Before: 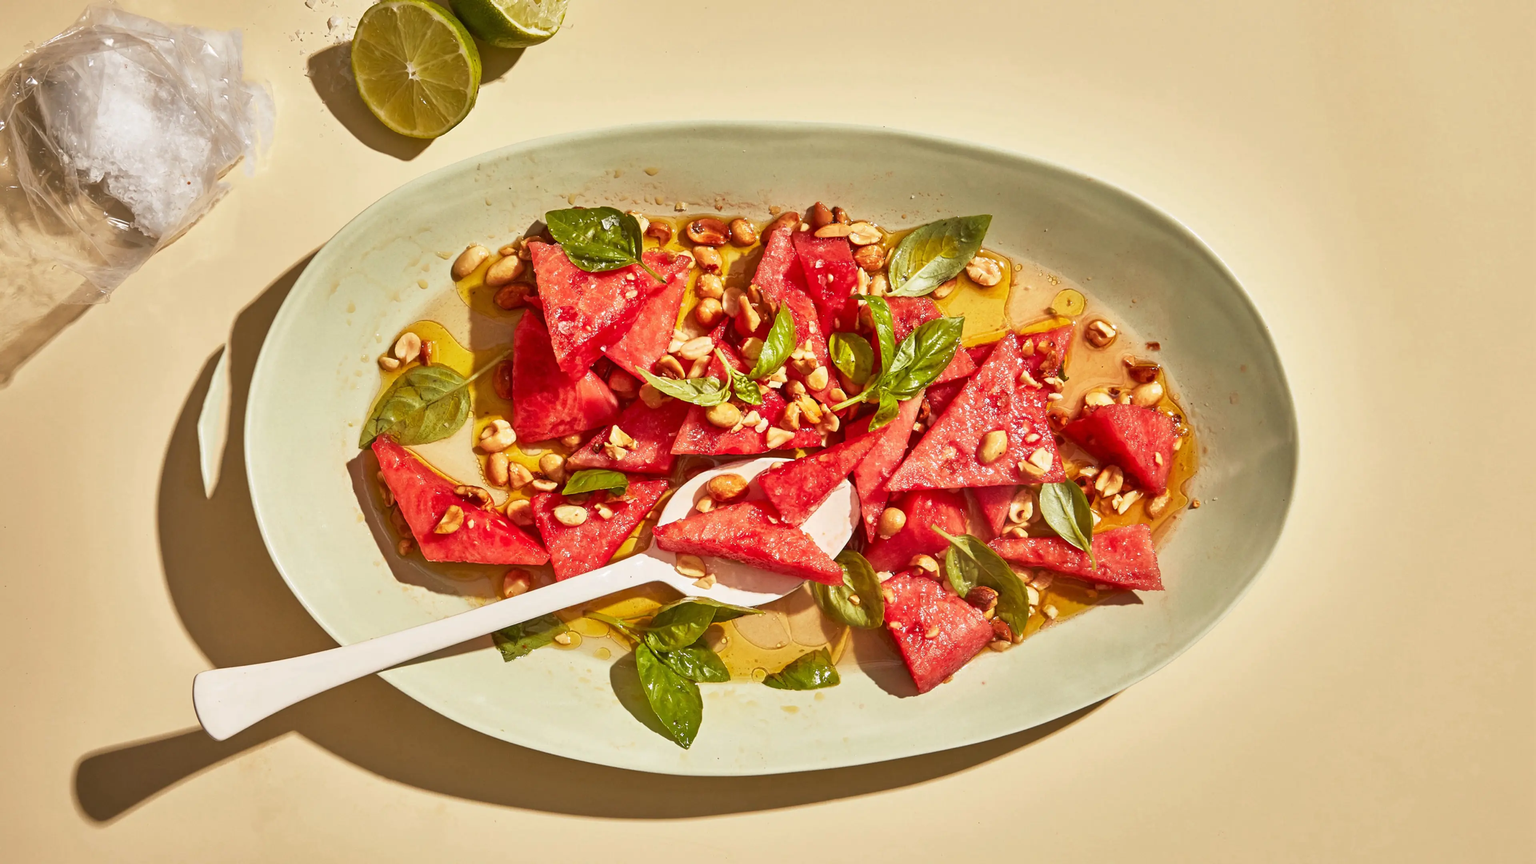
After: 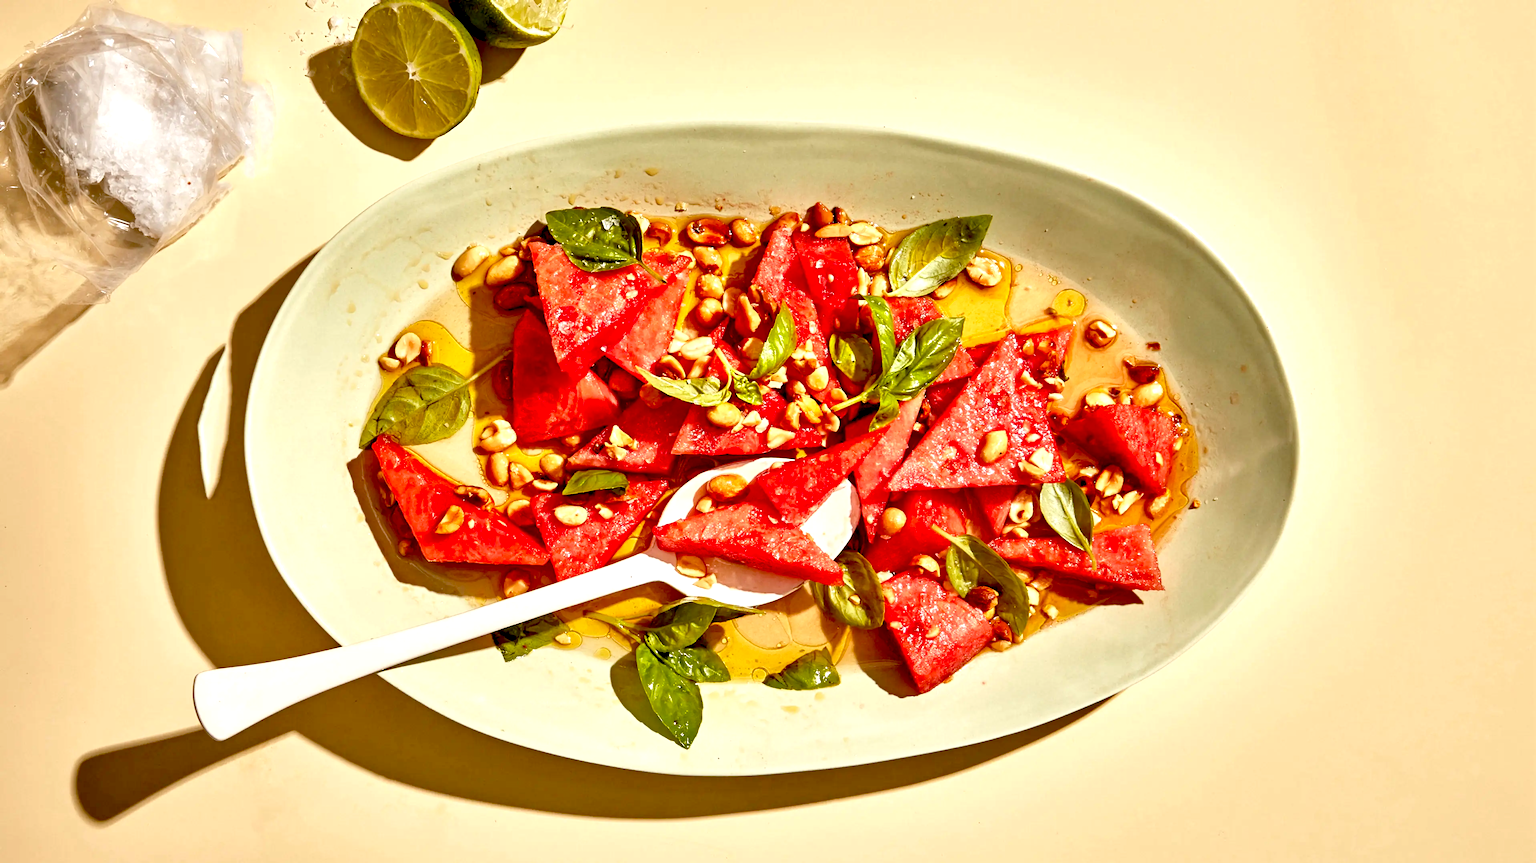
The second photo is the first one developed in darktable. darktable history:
exposure: black level correction 0.039, exposure 0.499 EV, compensate exposure bias true, compensate highlight preservation false
